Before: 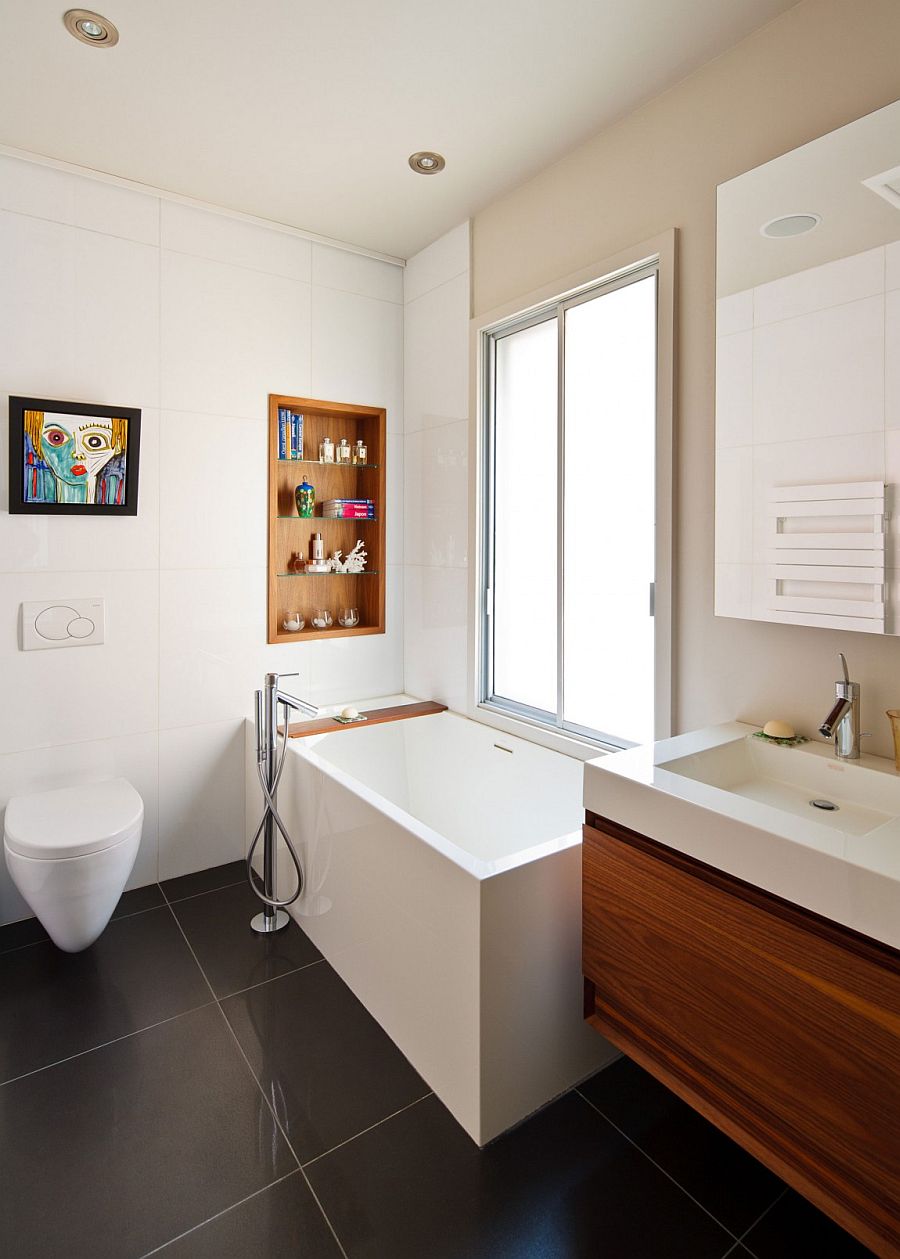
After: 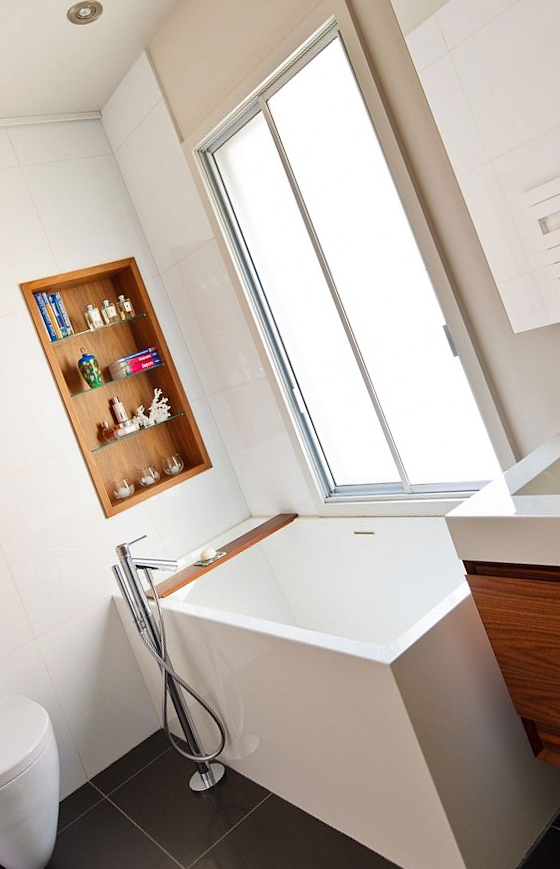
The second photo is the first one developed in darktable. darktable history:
crop and rotate: angle 20.77°, left 6.772%, right 4.13%, bottom 1.162%
